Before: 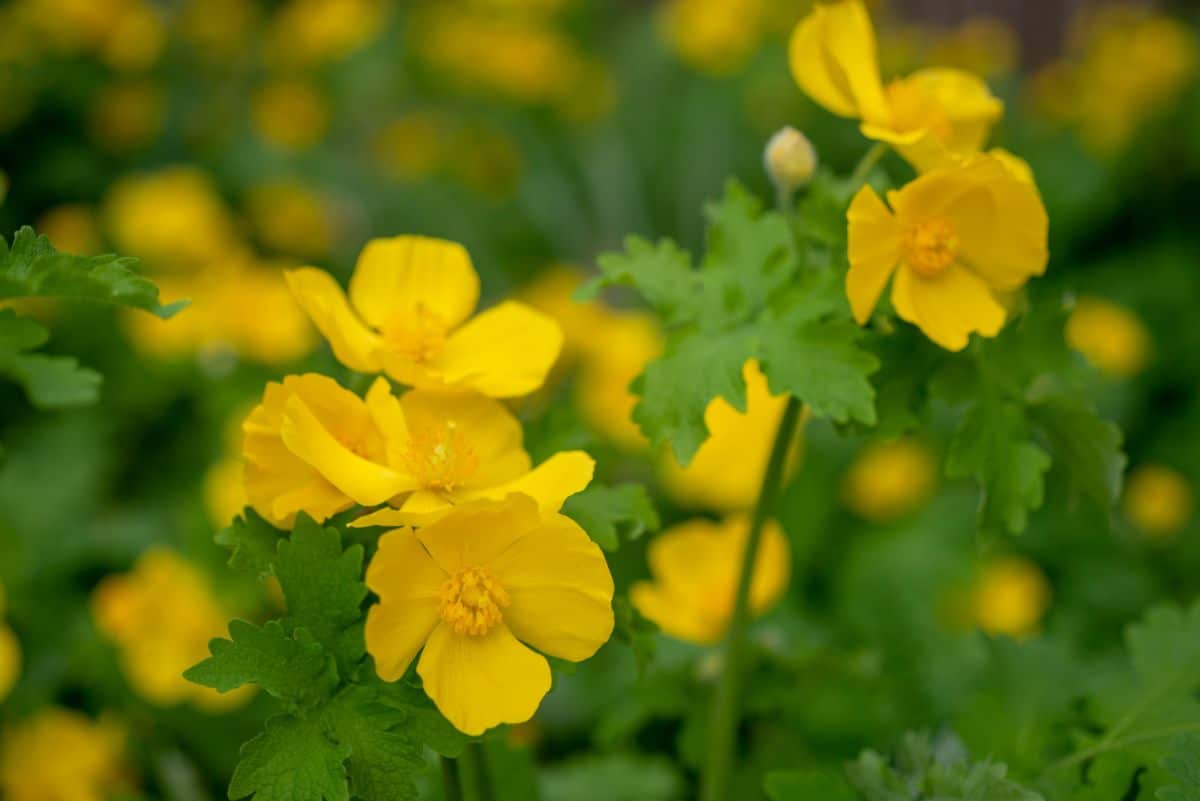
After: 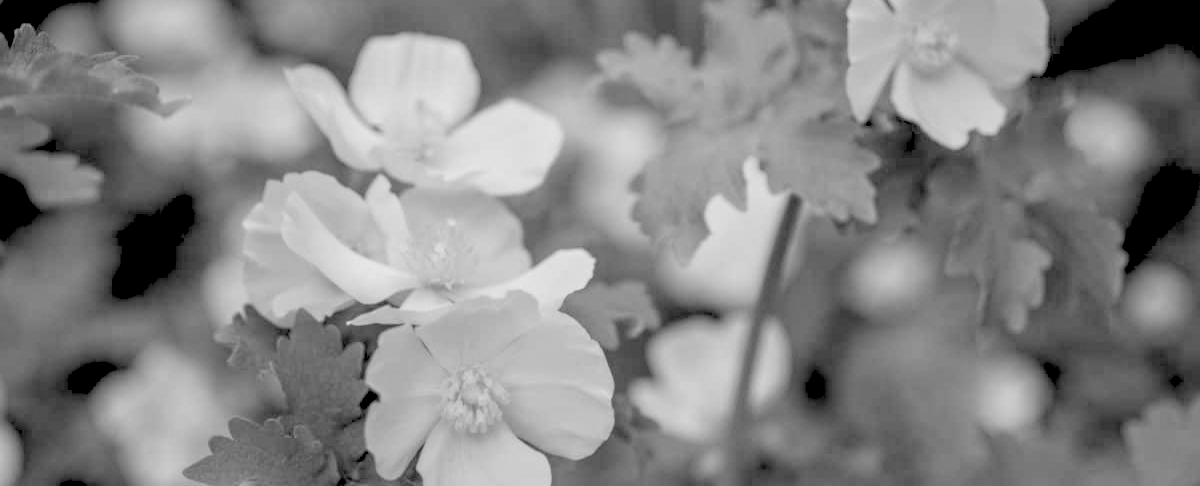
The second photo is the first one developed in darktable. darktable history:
rgb levels: levels [[0.027, 0.429, 0.996], [0, 0.5, 1], [0, 0.5, 1]]
crop and rotate: top 25.357%, bottom 13.942%
white balance: red 1.004, blue 1.024
local contrast: on, module defaults
monochrome: on, module defaults
